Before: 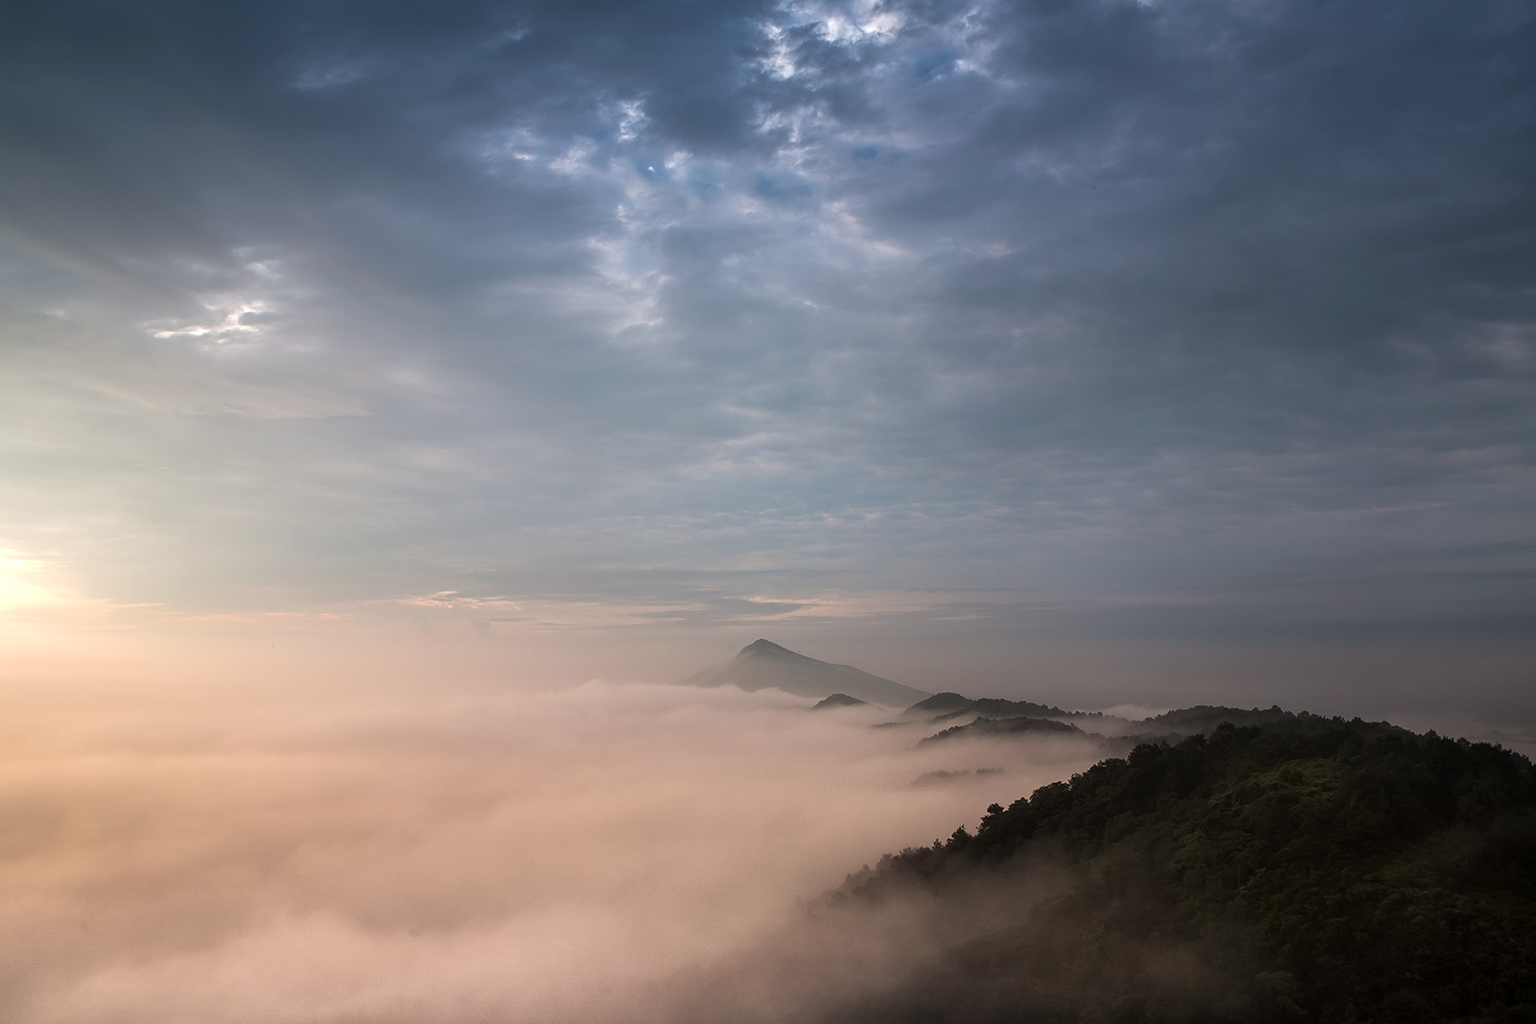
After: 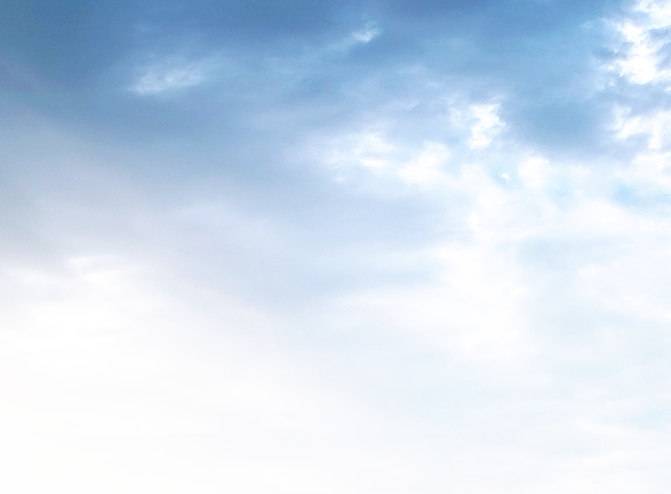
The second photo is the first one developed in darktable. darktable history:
base curve: curves: ch0 [(0, 0) (0.007, 0.004) (0.027, 0.03) (0.046, 0.07) (0.207, 0.54) (0.442, 0.872) (0.673, 0.972) (1, 1)], preserve colors none
crop and rotate: left 10.817%, top 0.062%, right 47.194%, bottom 53.626%
exposure: exposure 0.785 EV, compensate highlight preservation false
